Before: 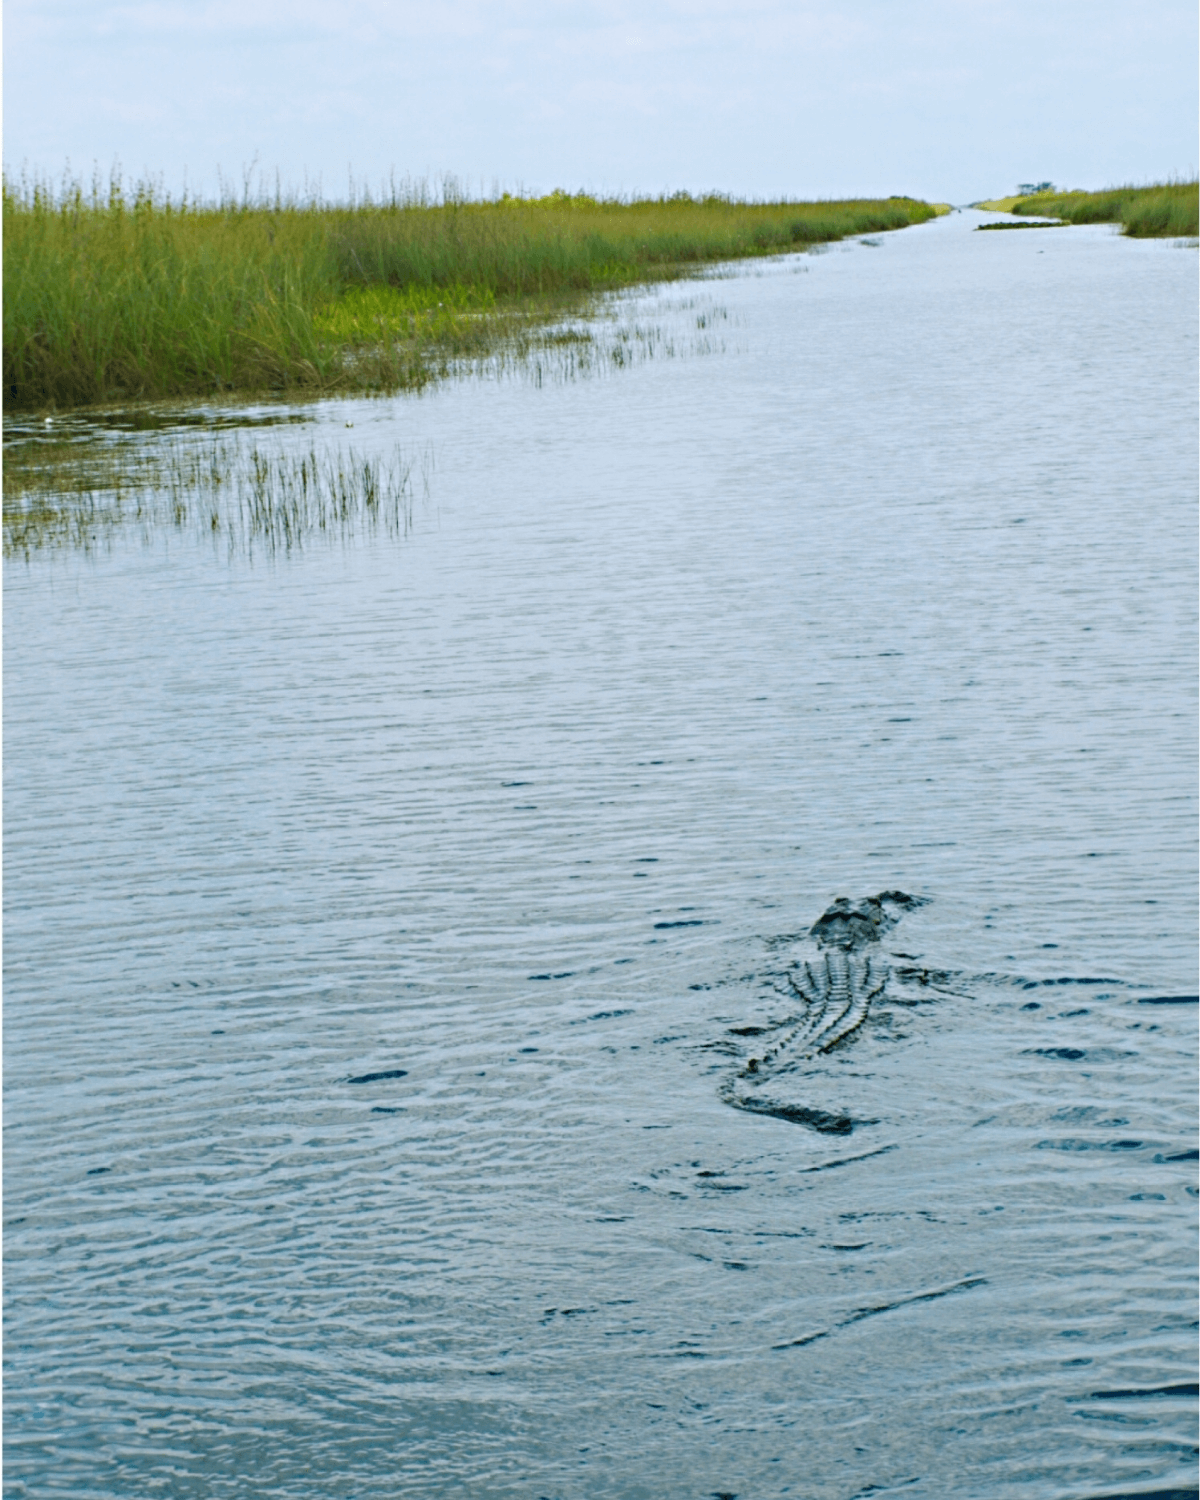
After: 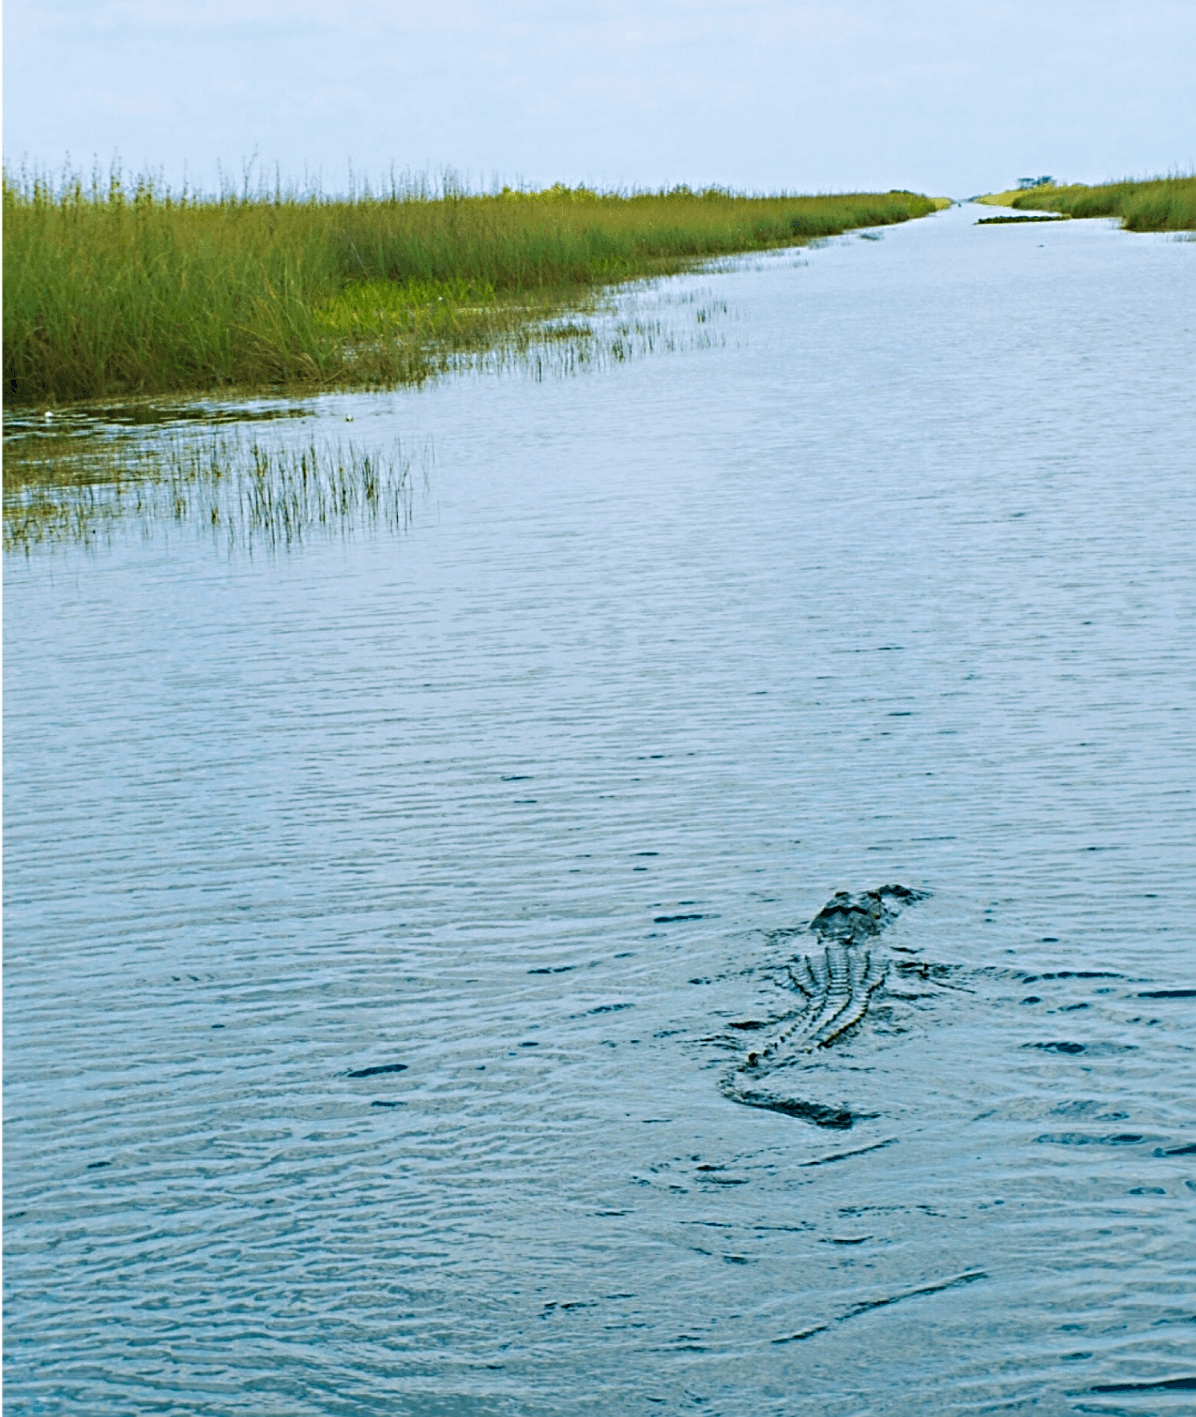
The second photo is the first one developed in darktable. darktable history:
crop: top 0.448%, right 0.264%, bottom 5.045%
sharpen: on, module defaults
velvia: strength 45%
